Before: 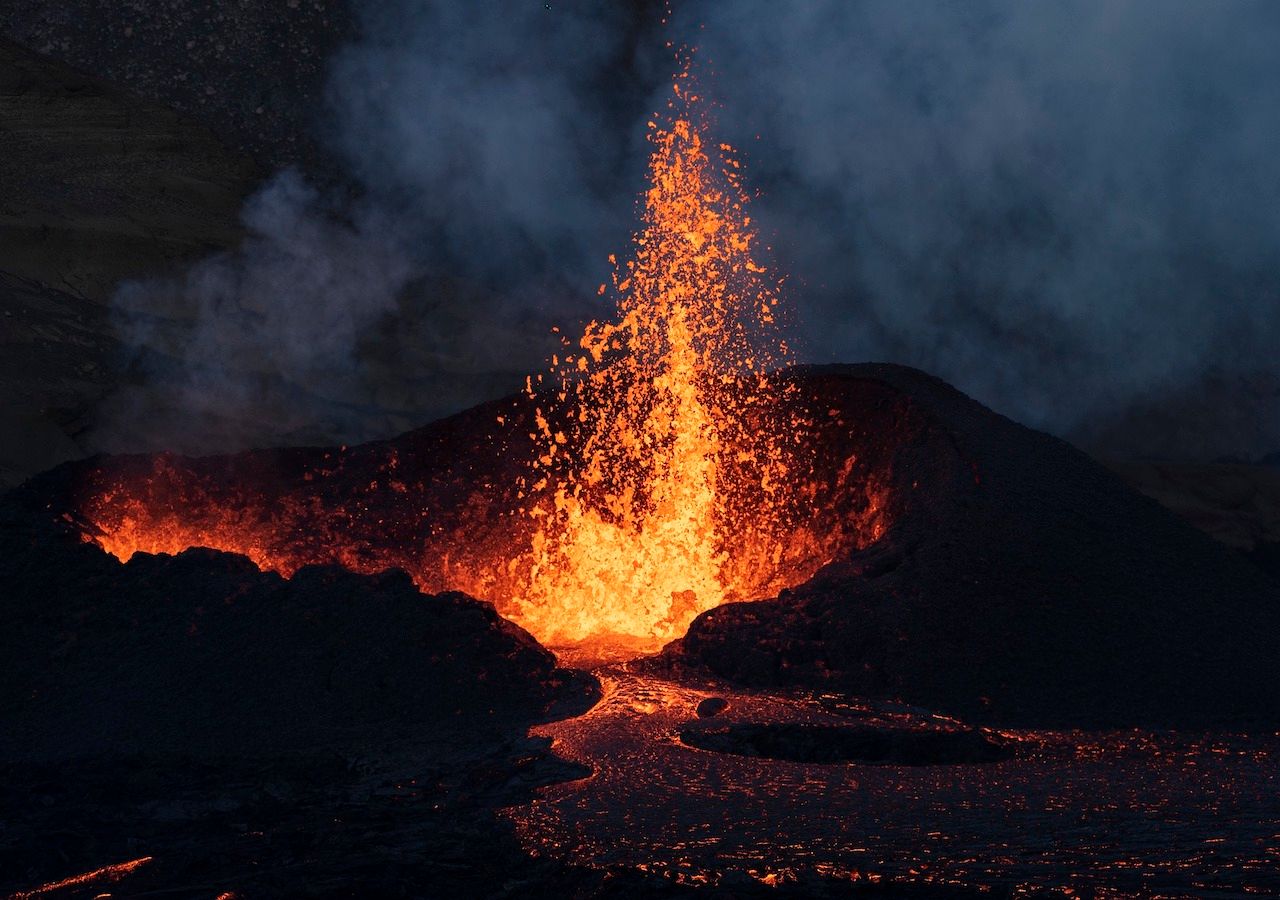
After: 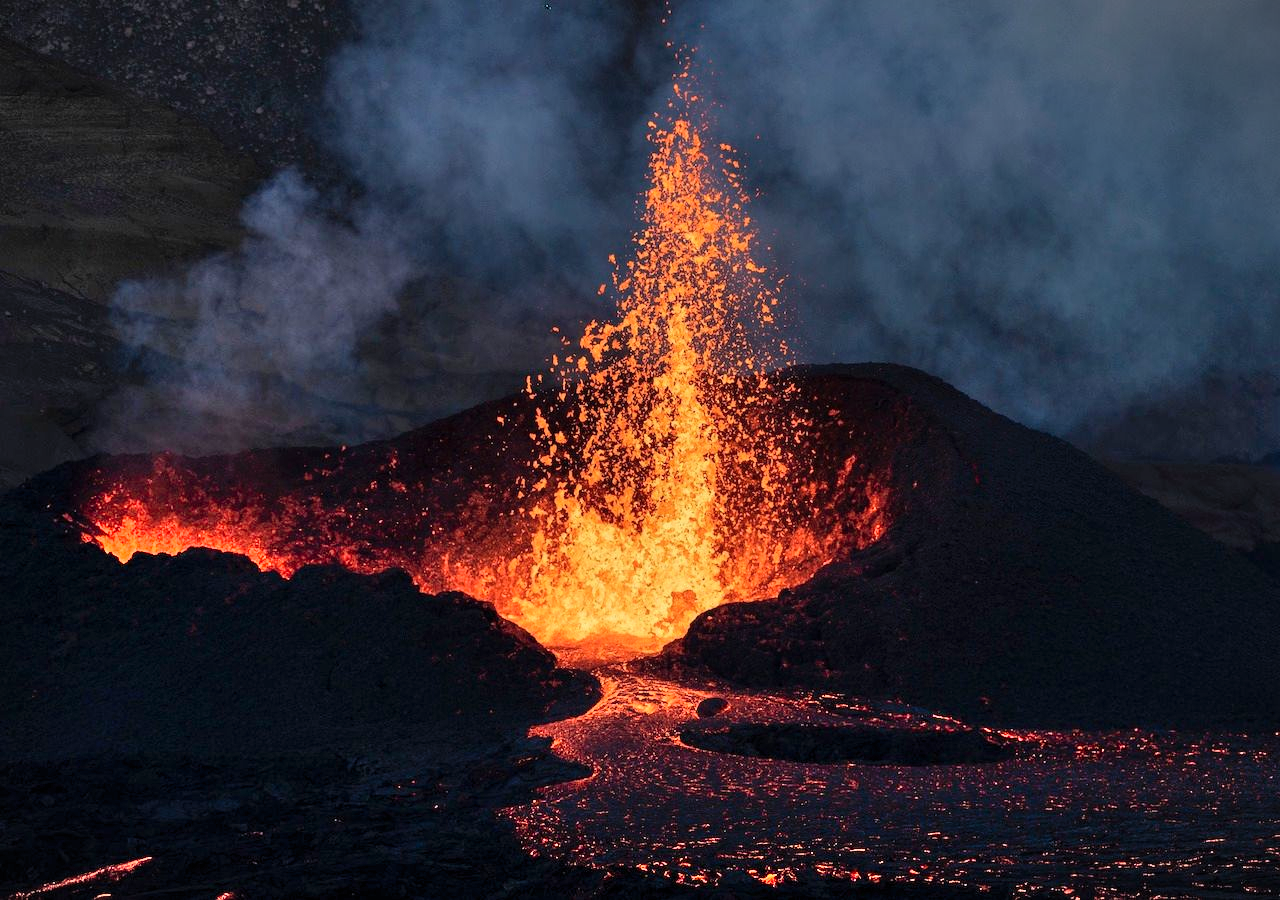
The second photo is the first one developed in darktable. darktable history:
shadows and highlights: highlights color adjustment 0%, low approximation 0.01, soften with gaussian
vignetting: fall-off start 100%, brightness -0.282, width/height ratio 1.31
exposure: compensate highlight preservation false
white balance: emerald 1
